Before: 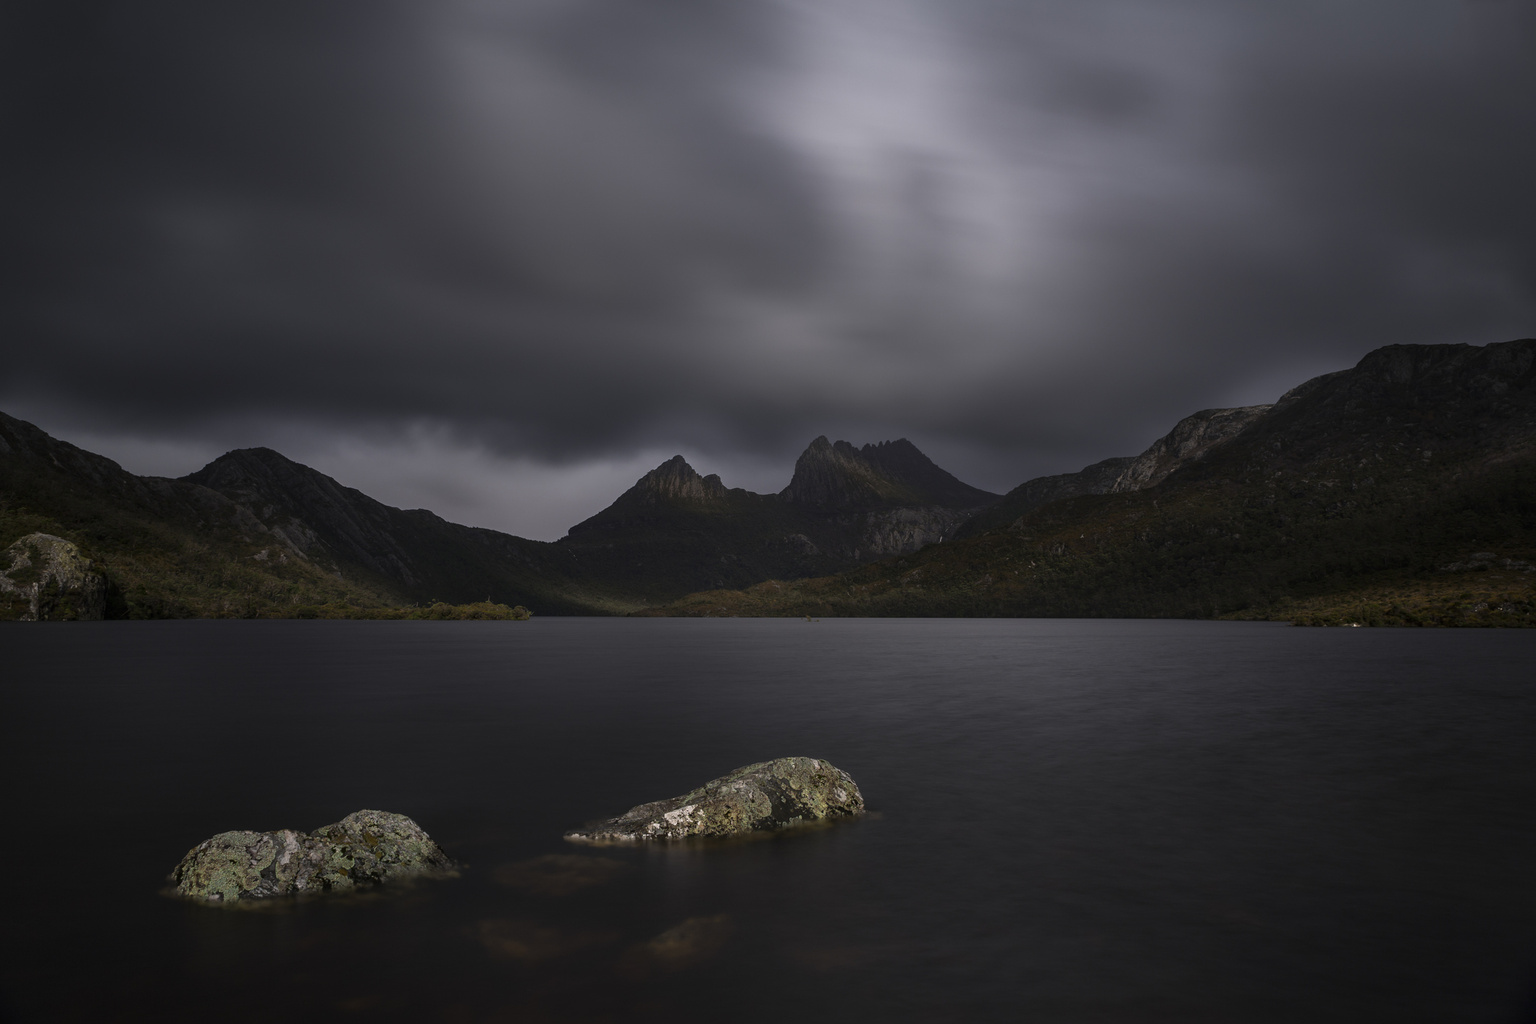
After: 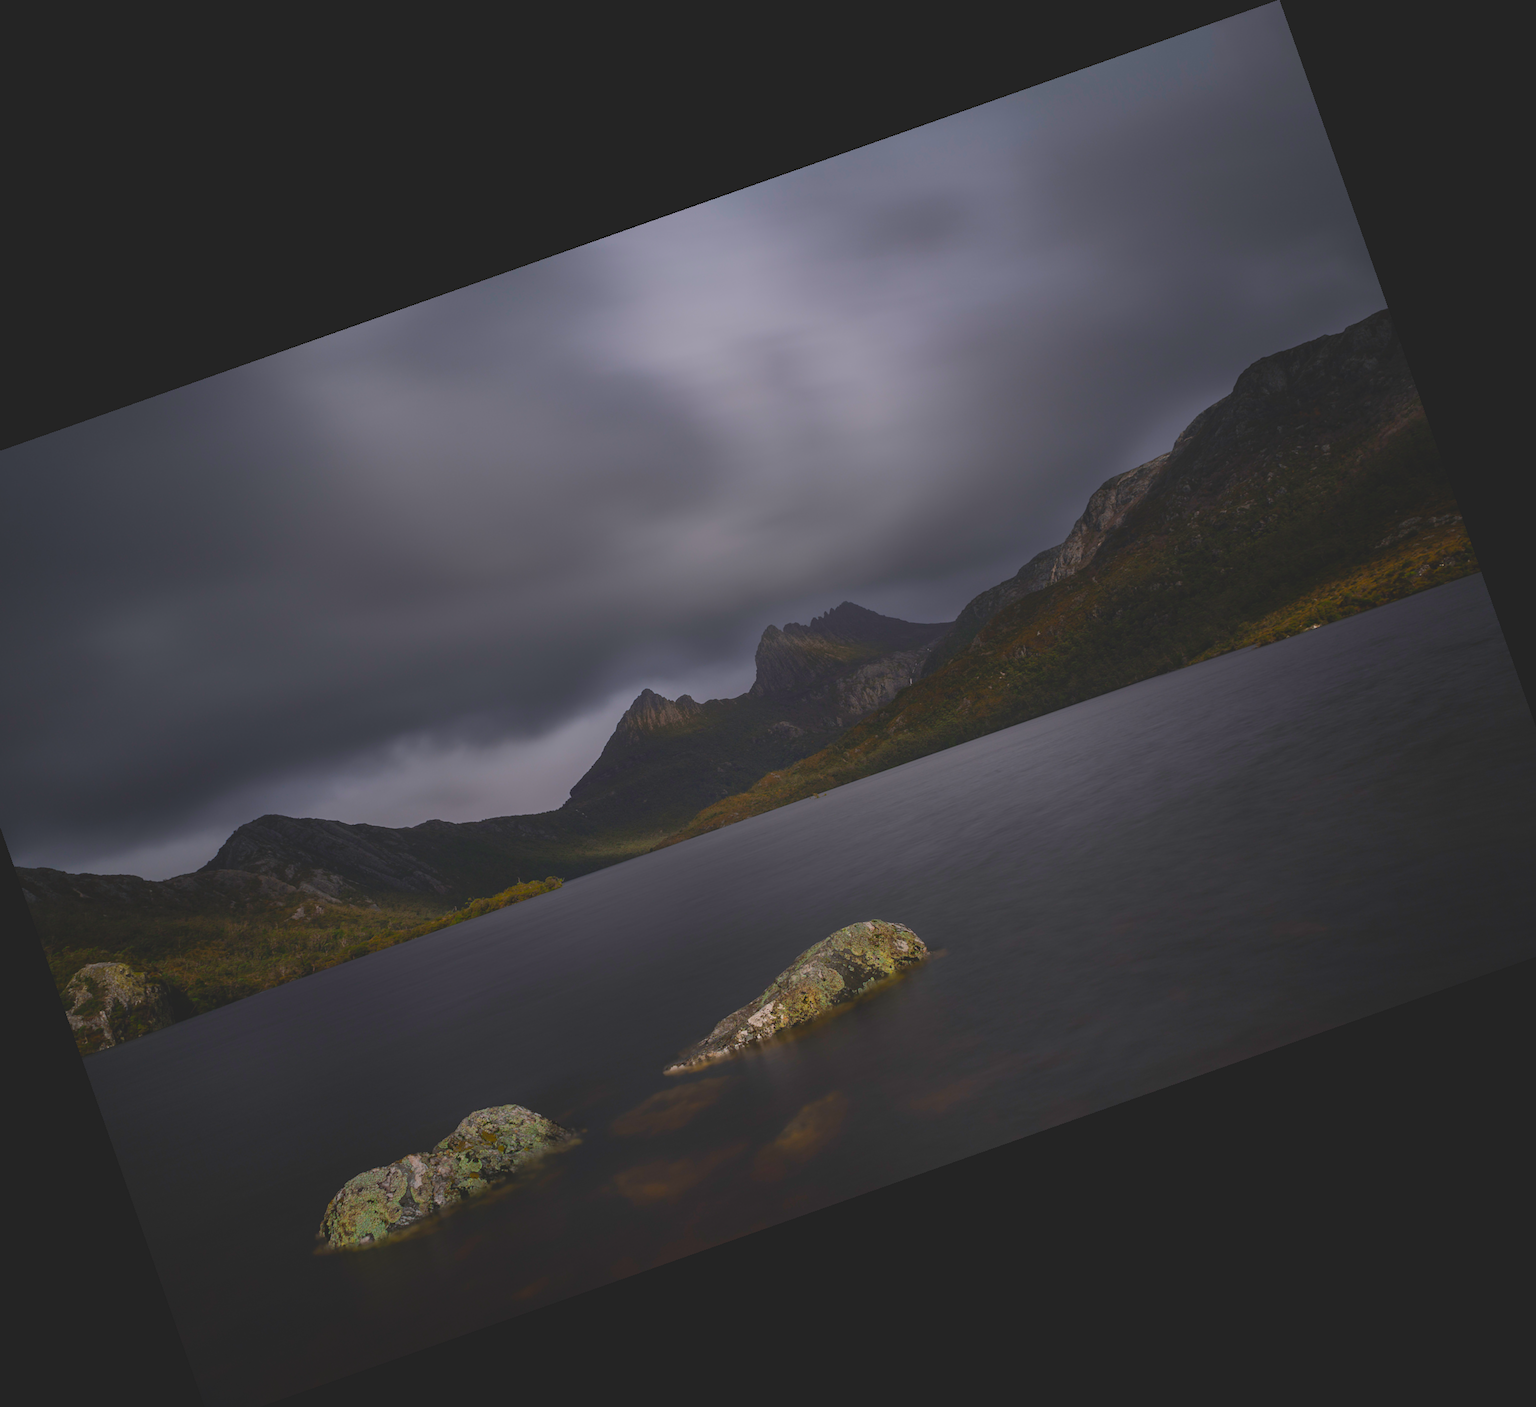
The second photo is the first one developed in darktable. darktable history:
color balance rgb: perceptual saturation grading › global saturation 25%, perceptual brilliance grading › mid-tones 10%, perceptual brilliance grading › shadows 15%, global vibrance 20%
contrast brightness saturation: contrast -0.28
crop and rotate: angle 19.43°, left 6.812%, right 4.125%, bottom 1.087%
